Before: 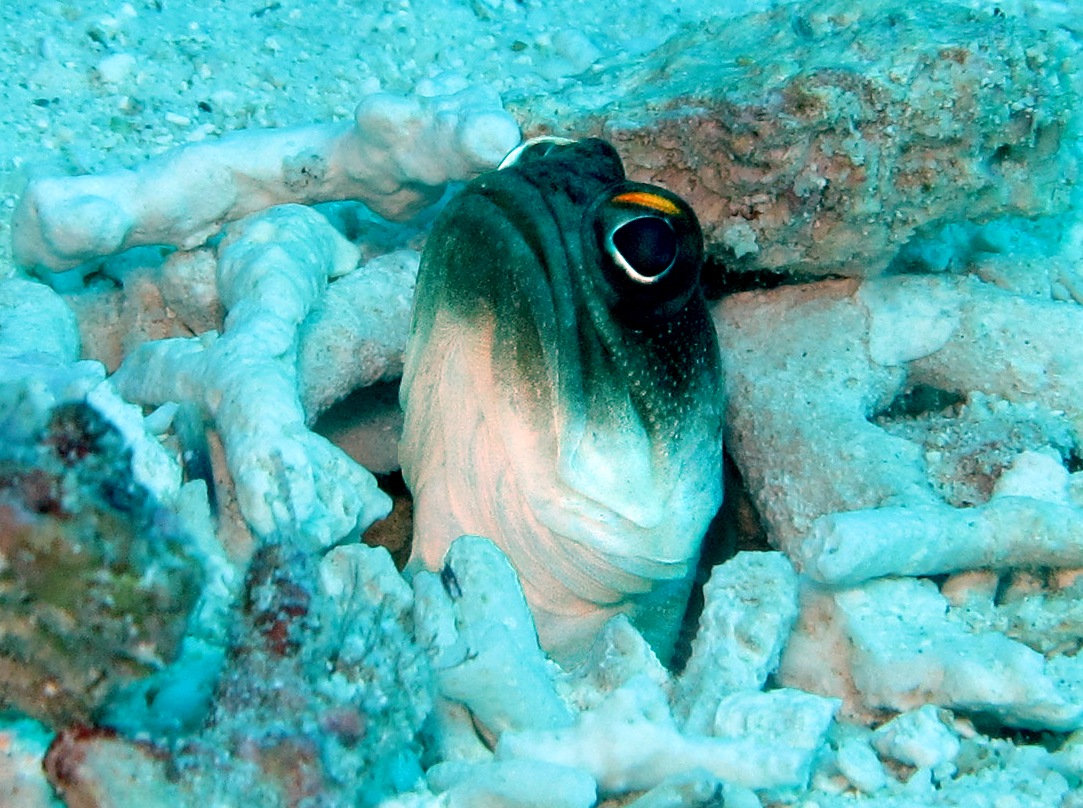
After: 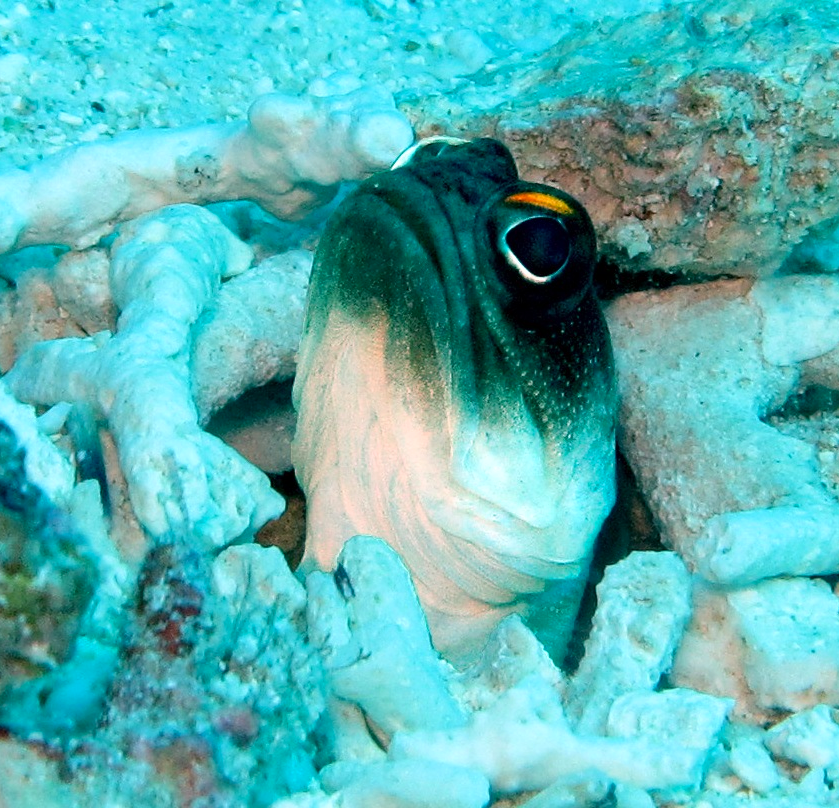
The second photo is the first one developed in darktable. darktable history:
crop: left 9.904%, right 12.611%
contrast brightness saturation: contrast 0.099, brightness 0.036, saturation 0.088
